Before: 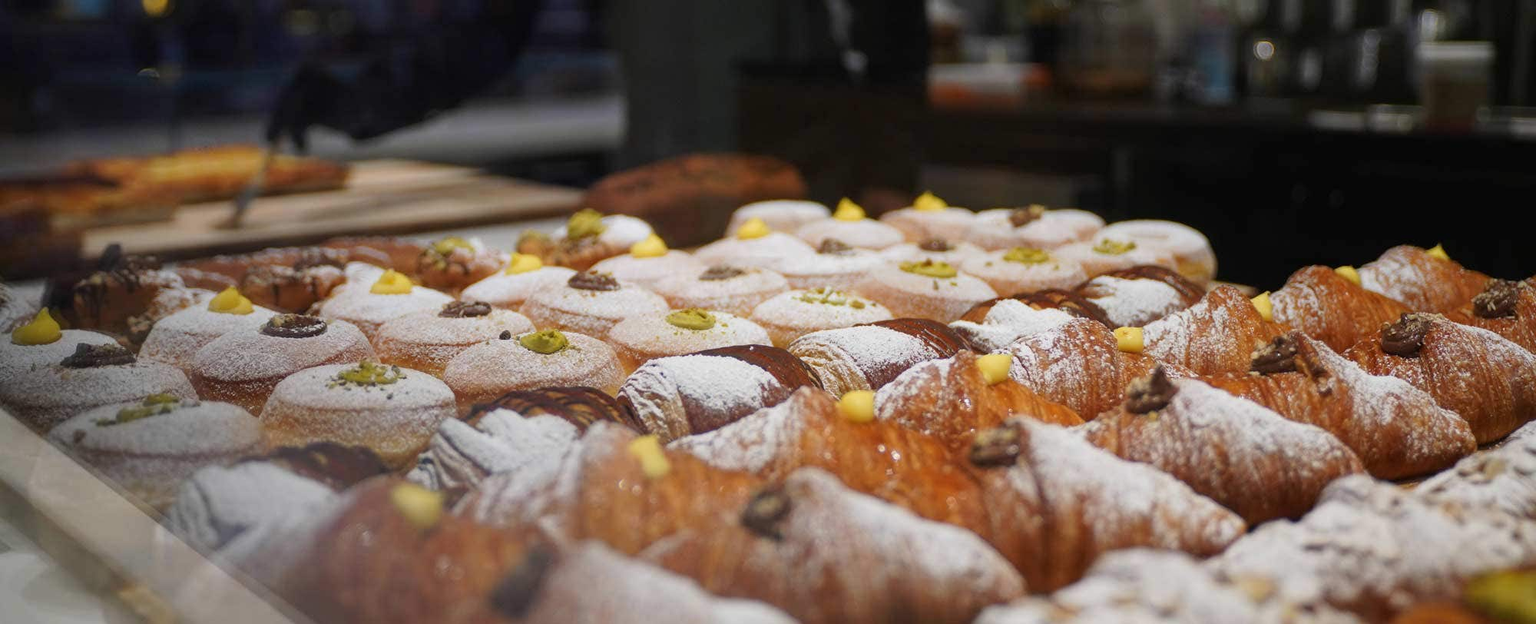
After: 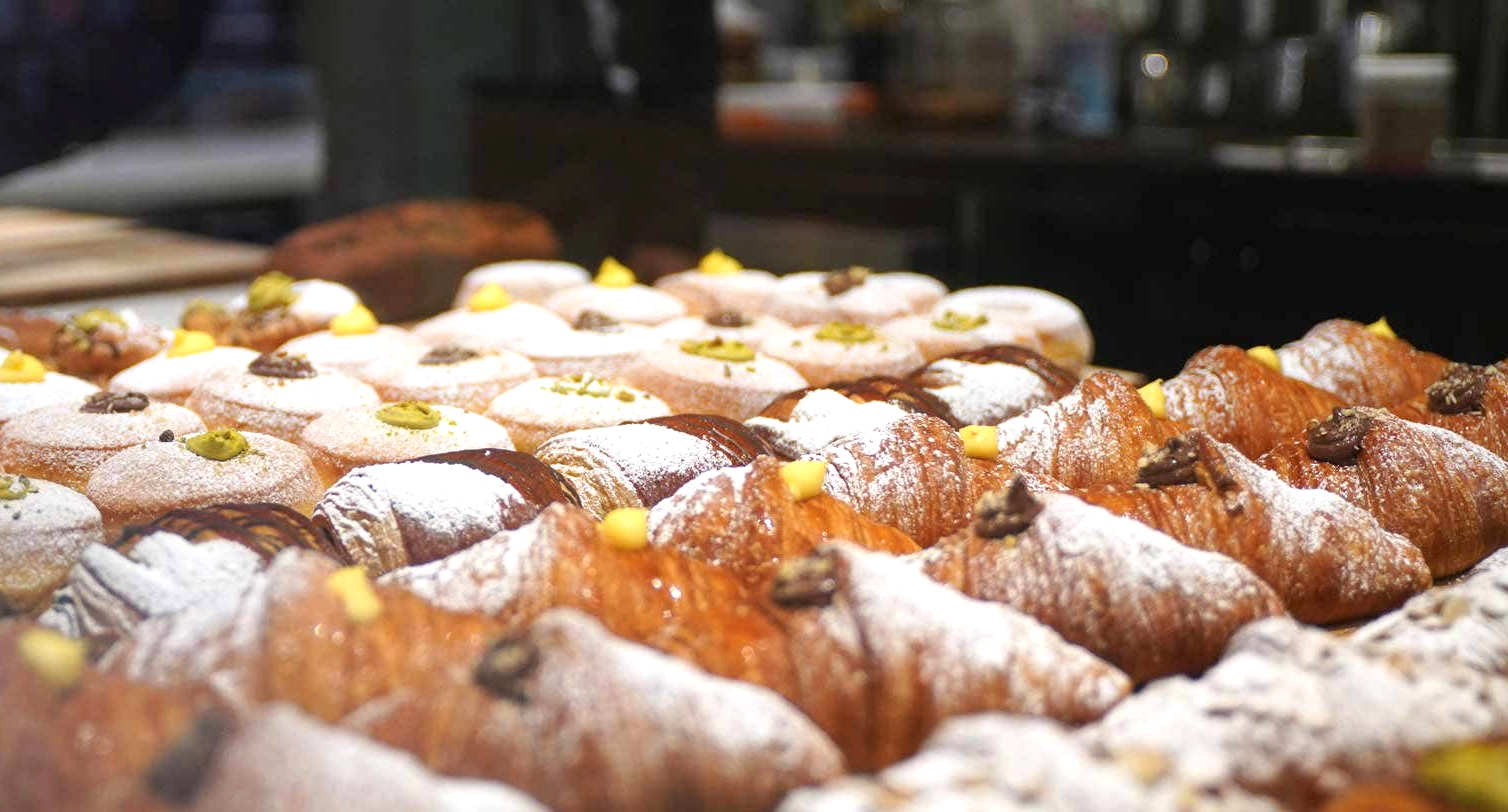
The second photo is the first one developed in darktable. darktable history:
exposure: black level correction 0, exposure 0.7 EV, compensate exposure bias true, compensate highlight preservation false
crop and rotate: left 24.6%
